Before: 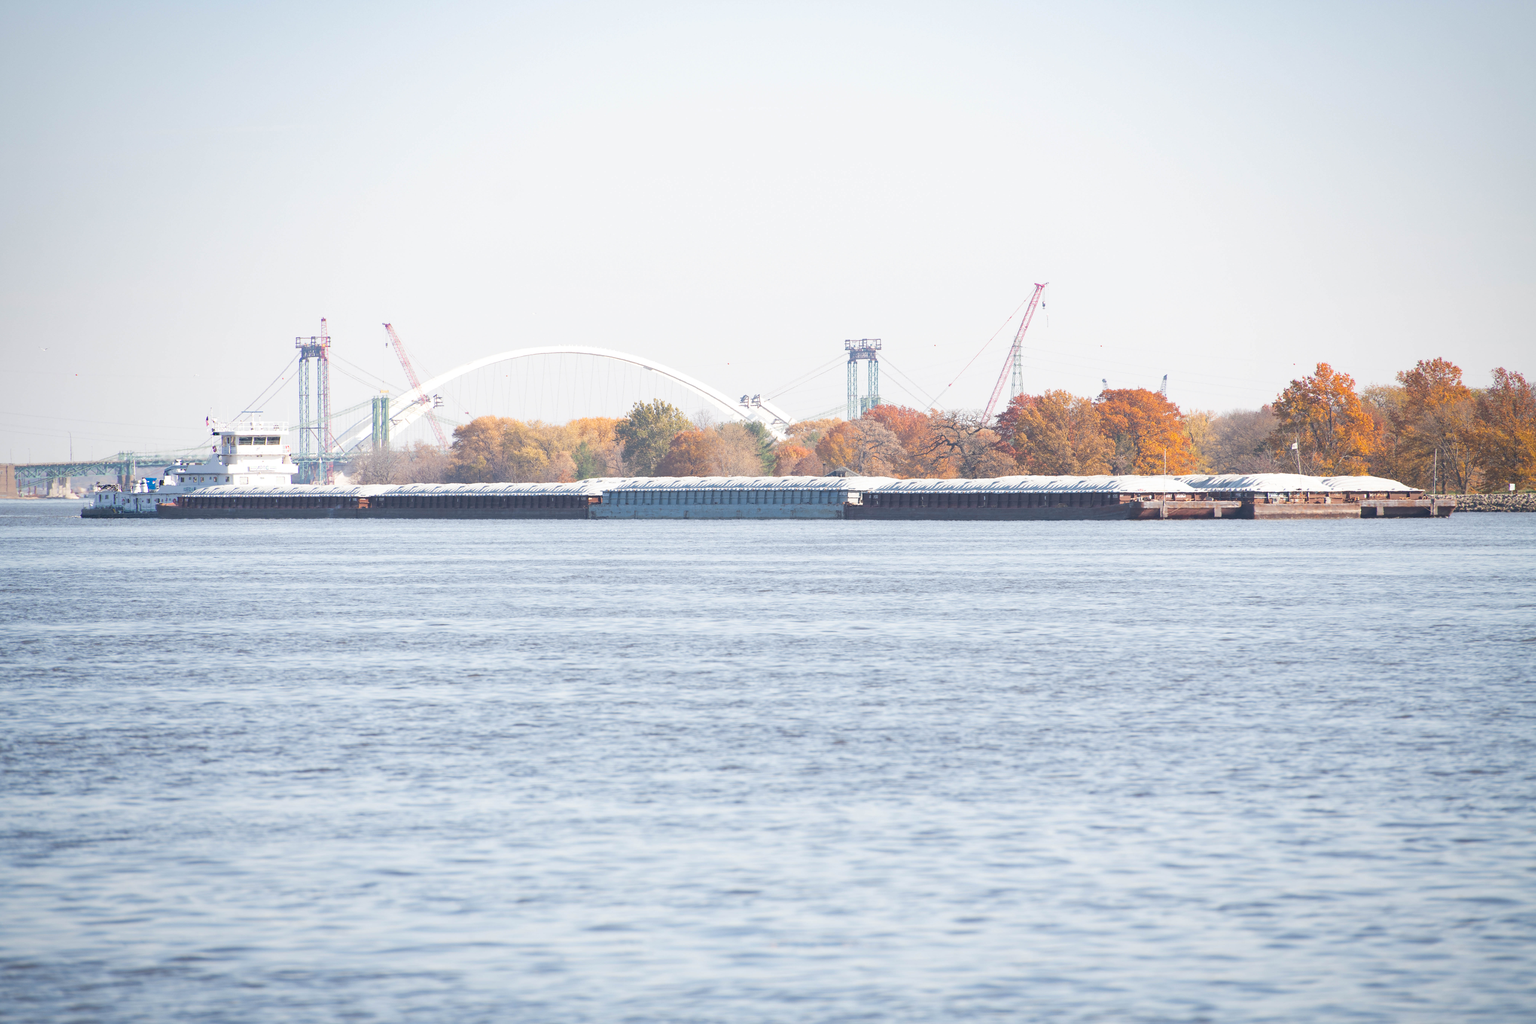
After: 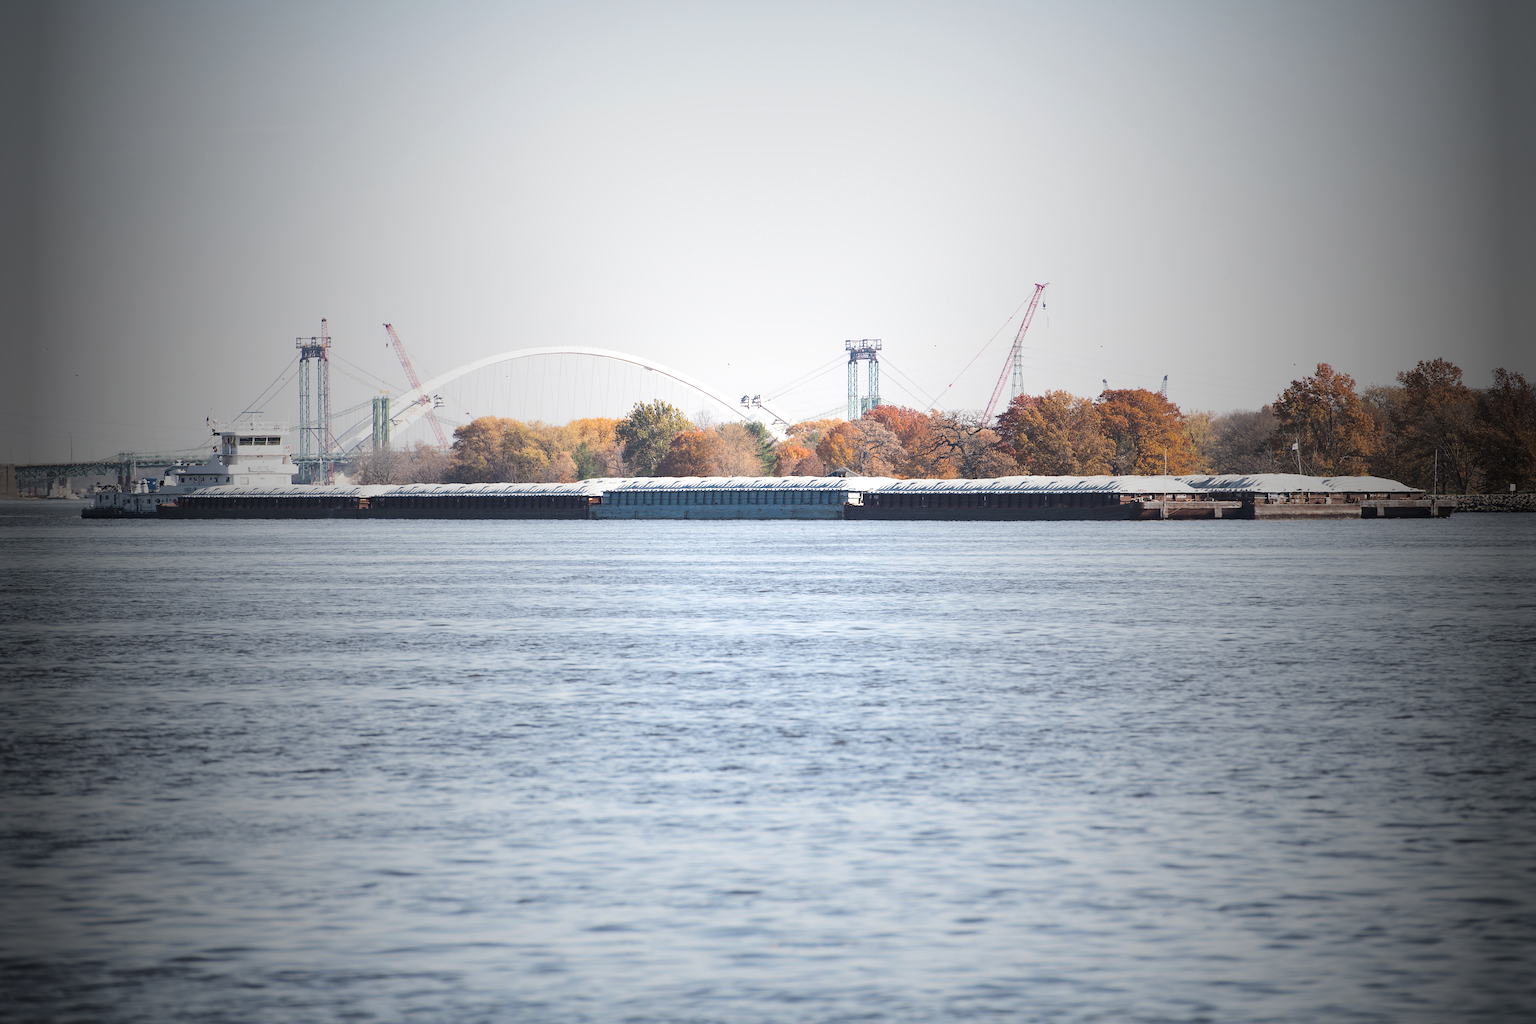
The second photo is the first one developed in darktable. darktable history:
sharpen: on, module defaults
vignetting: fall-off start 18.26%, fall-off radius 137.71%, brightness -0.863, width/height ratio 0.616, shape 0.587
color balance rgb: linear chroma grading › global chroma 25.457%, perceptual saturation grading › global saturation 0.59%, perceptual brilliance grading › highlights 3.523%, perceptual brilliance grading › mid-tones -18.485%, perceptual brilliance grading › shadows -41.584%, global vibrance 4.985%
